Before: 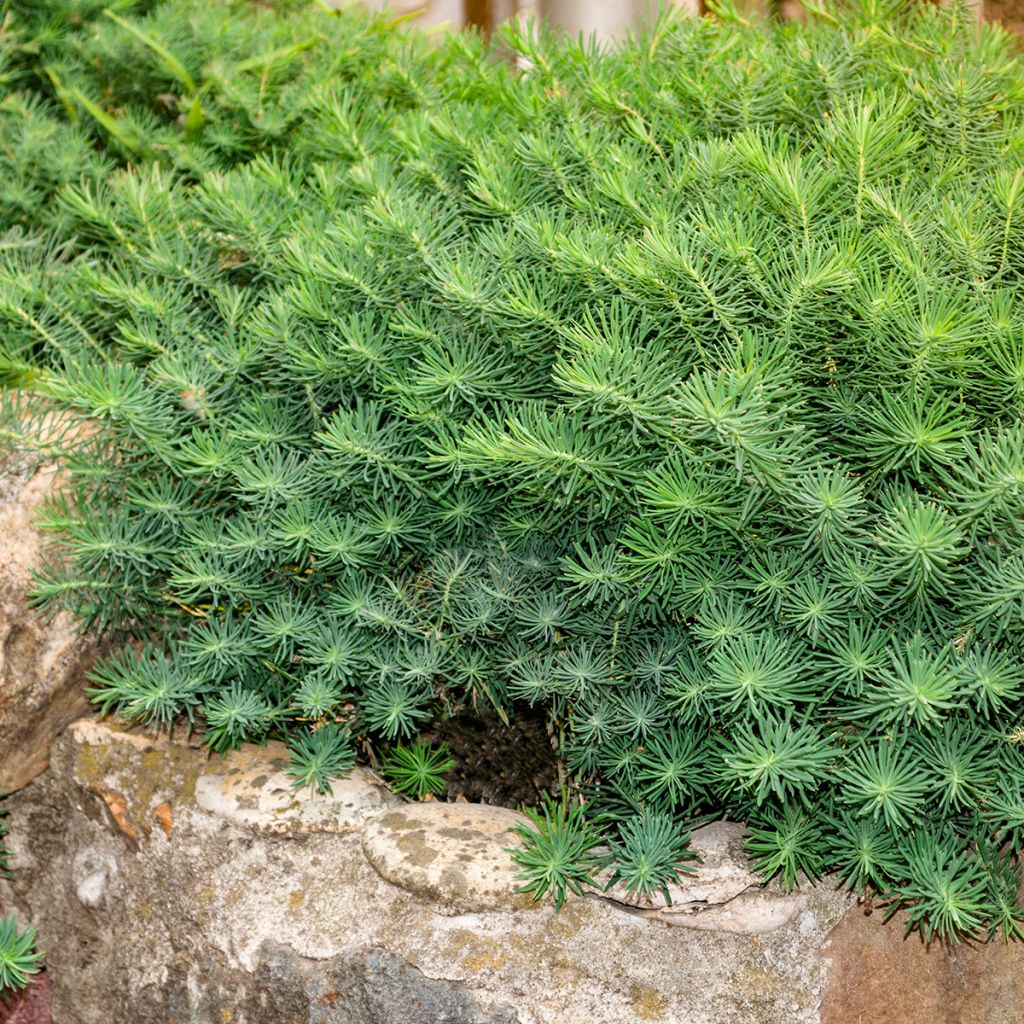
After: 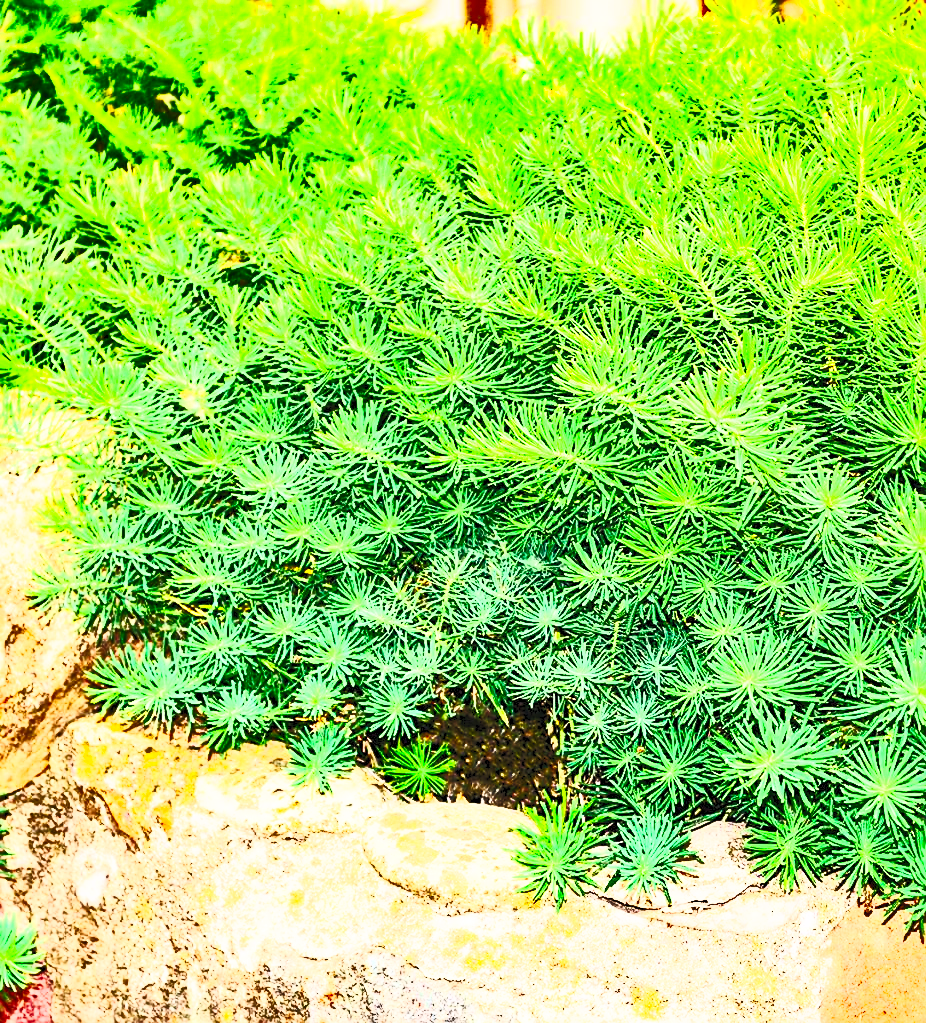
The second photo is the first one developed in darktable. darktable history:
exposure: exposure 0.15 EV, compensate highlight preservation false
crop: right 9.475%, bottom 0.022%
shadows and highlights: shadows 20.98, highlights -37.13, soften with gaussian
tone equalizer: -8 EV 0.255 EV, -7 EV 0.435 EV, -6 EV 0.403 EV, -5 EV 0.24 EV, -3 EV -0.262 EV, -2 EV -0.425 EV, -1 EV -0.407 EV, +0 EV -0.222 EV
sharpen: on, module defaults
base curve: curves: ch0 [(0, 0) (0.028, 0.03) (0.121, 0.232) (0.46, 0.748) (0.859, 0.968) (1, 1)], preserve colors none
contrast brightness saturation: contrast 0.988, brightness 0.988, saturation 0.982
vignetting: fall-off start 116.26%, fall-off radius 59.39%, brightness -0.221, saturation 0.149
